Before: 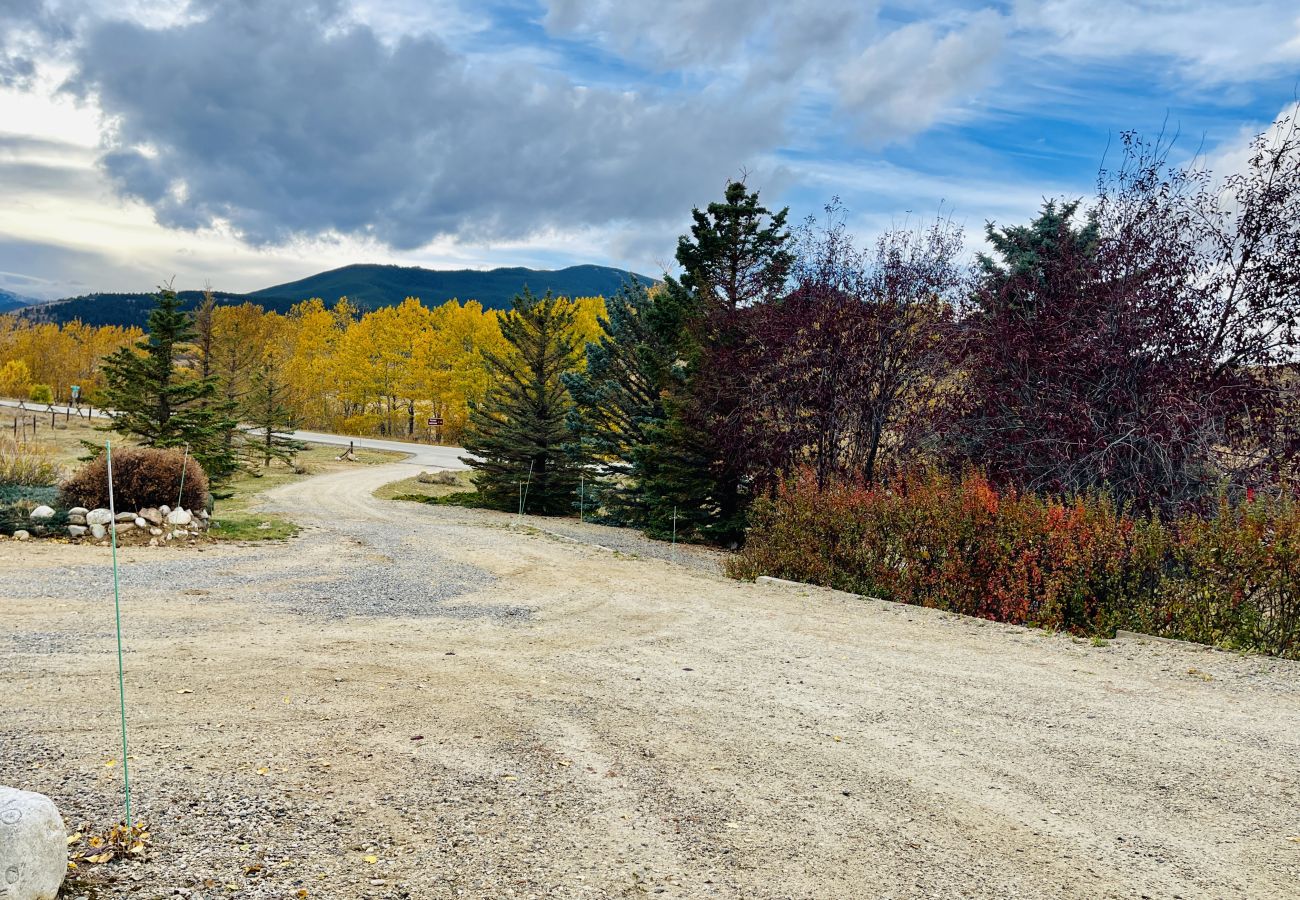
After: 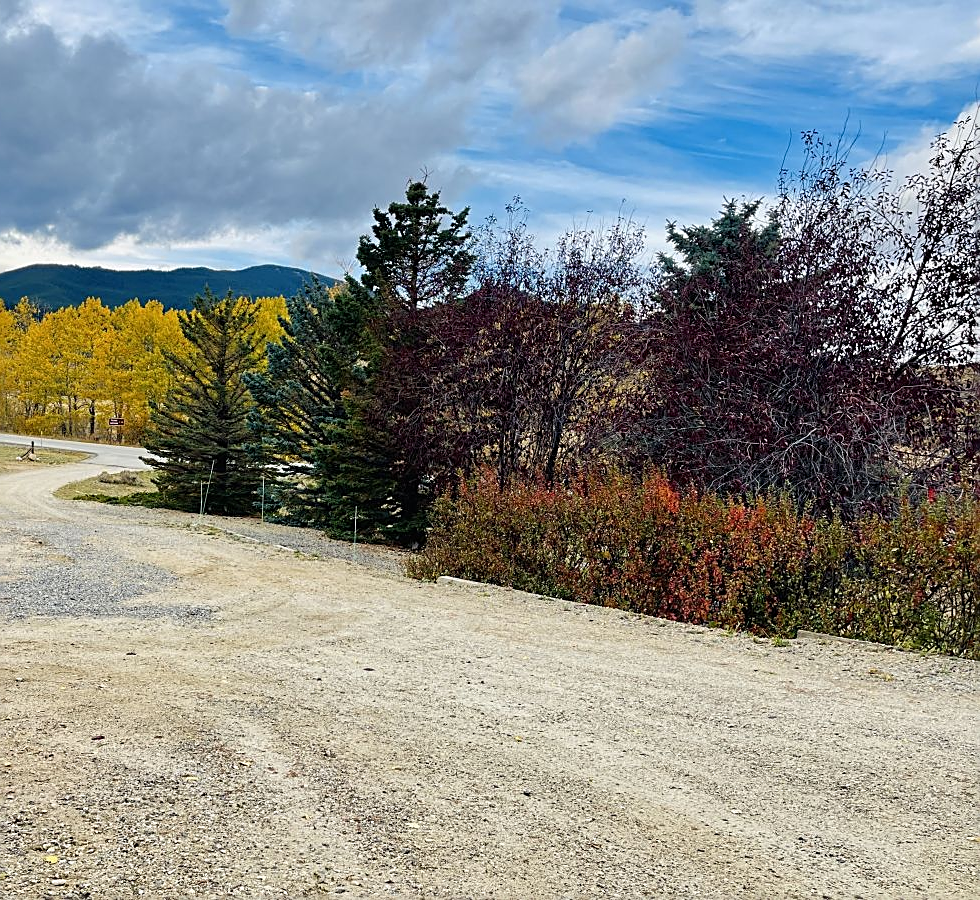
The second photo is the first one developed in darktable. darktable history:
crop and rotate: left 24.6%
sharpen: amount 0.575
